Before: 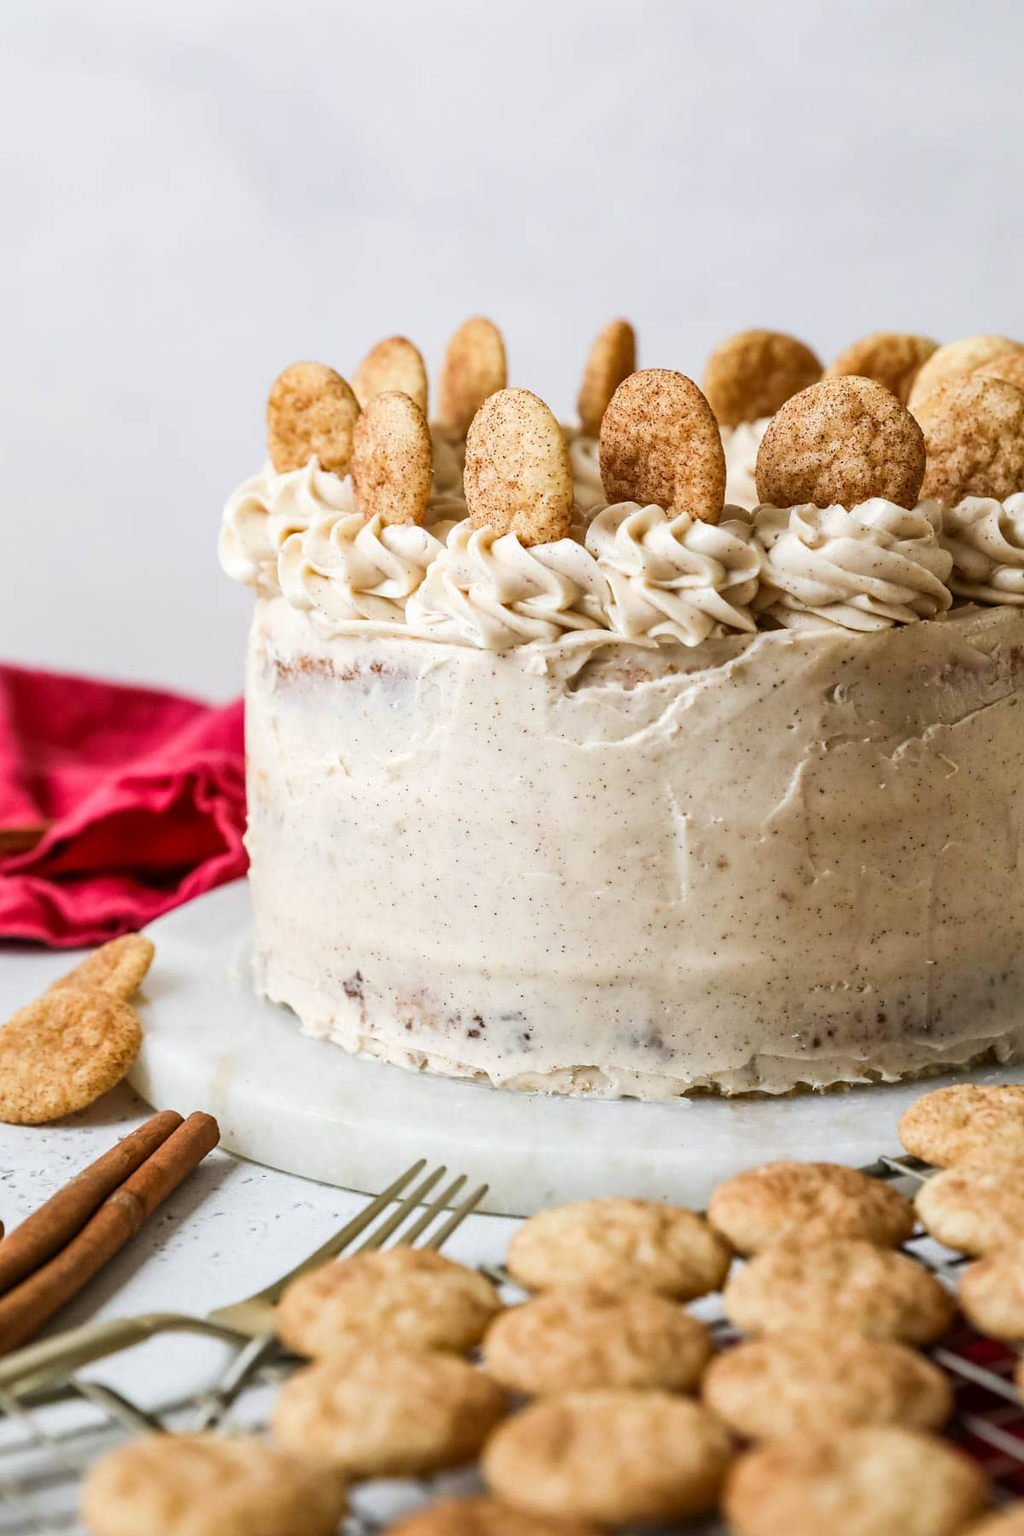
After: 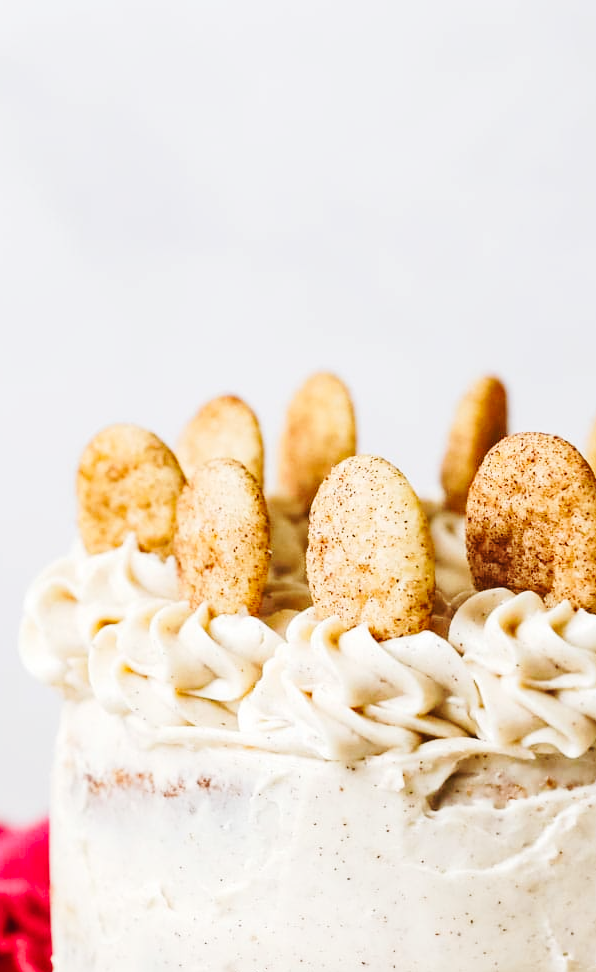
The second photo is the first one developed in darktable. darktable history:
tone curve: curves: ch0 [(0, 0.023) (0.103, 0.087) (0.295, 0.297) (0.445, 0.531) (0.553, 0.665) (0.735, 0.843) (0.994, 1)]; ch1 [(0, 0) (0.427, 0.346) (0.456, 0.426) (0.484, 0.494) (0.509, 0.505) (0.535, 0.56) (0.581, 0.632) (0.646, 0.715) (1, 1)]; ch2 [(0, 0) (0.369, 0.388) (0.449, 0.431) (0.501, 0.495) (0.533, 0.518) (0.572, 0.612) (0.677, 0.752) (1, 1)], preserve colors none
tone equalizer: on, module defaults
crop: left 19.788%, right 30.53%, bottom 45.945%
